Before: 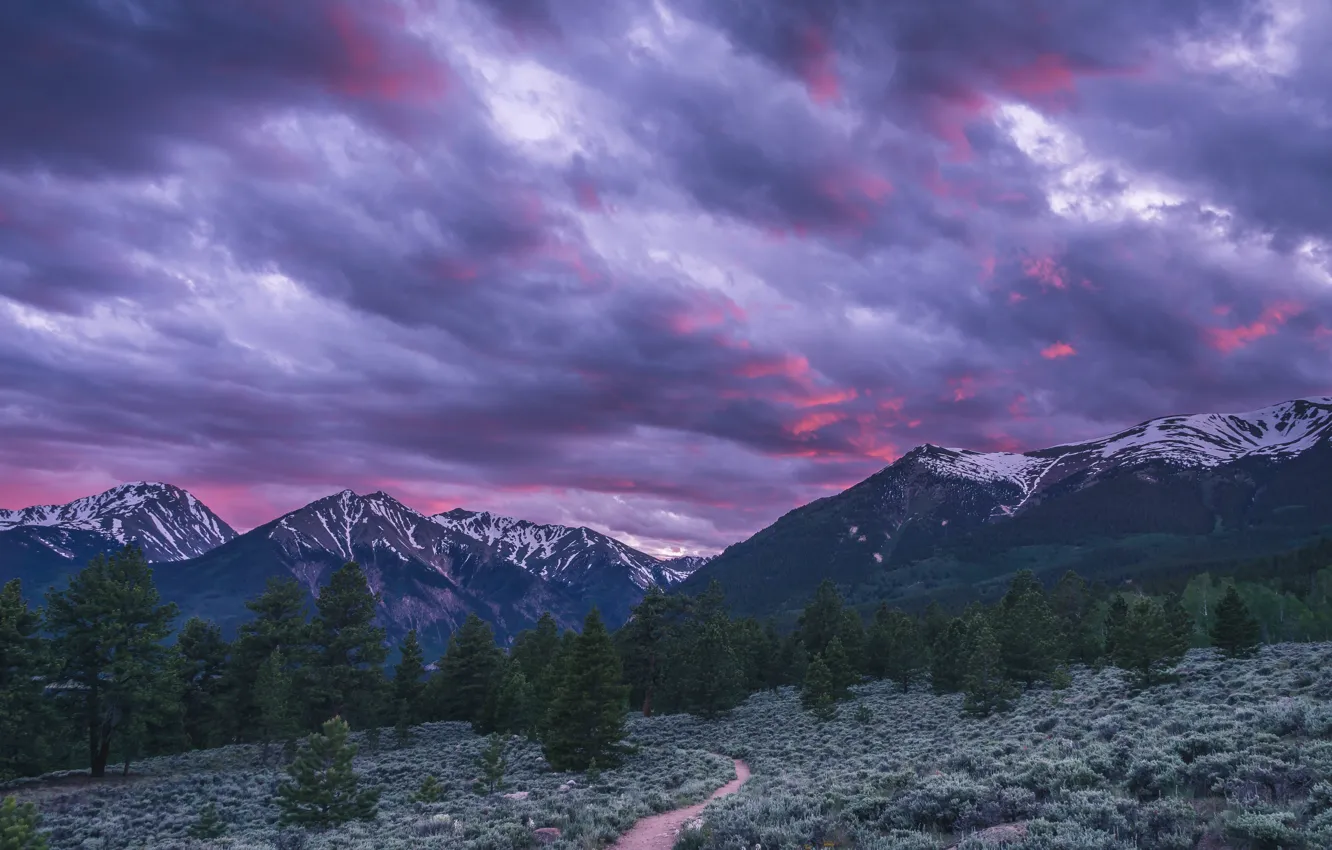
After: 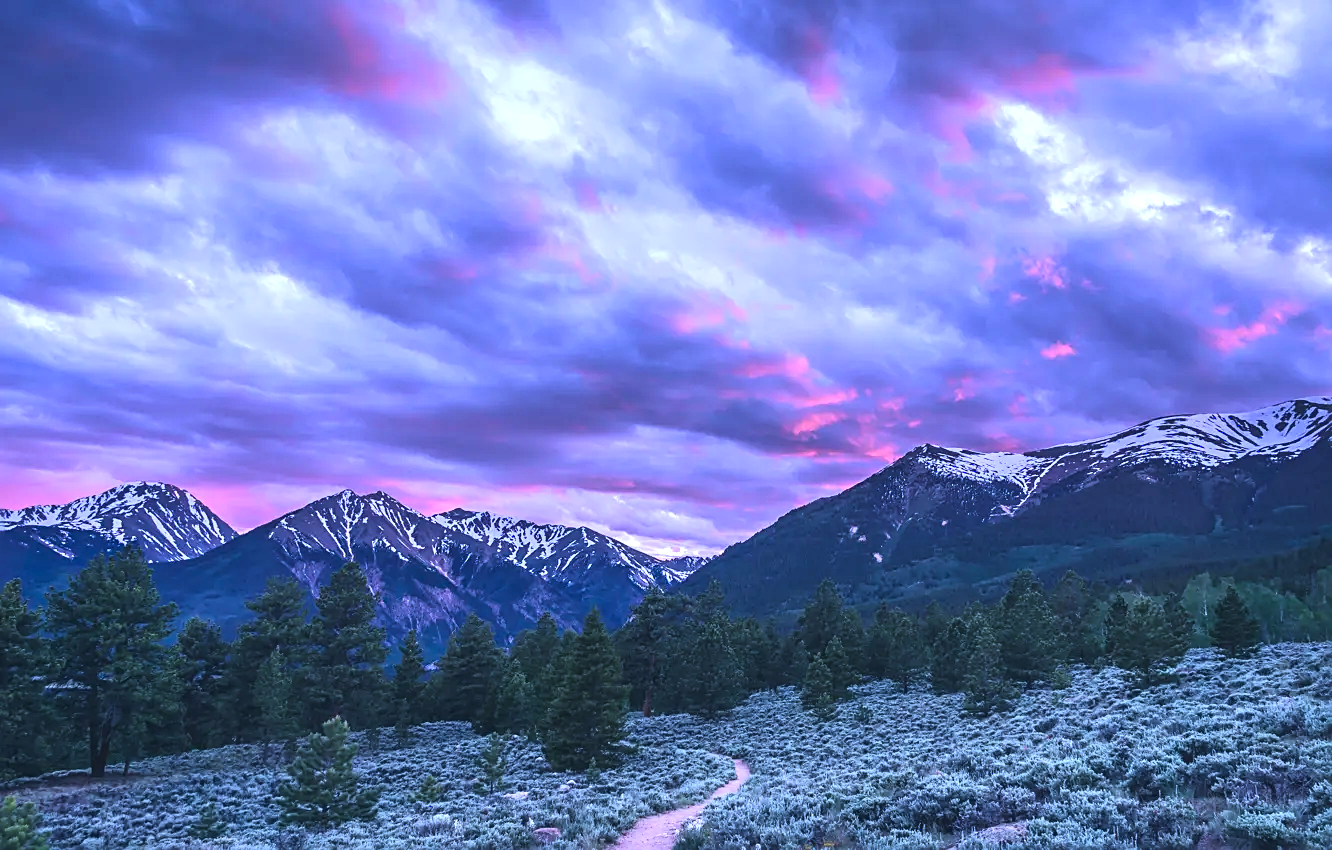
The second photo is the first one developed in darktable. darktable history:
exposure: black level correction 0, exposure 0.896 EV, compensate highlight preservation false
tone curve: curves: ch0 [(0, 0.047) (0.15, 0.127) (0.46, 0.466) (0.751, 0.788) (1, 0.961)]; ch1 [(0, 0) (0.43, 0.408) (0.476, 0.469) (0.505, 0.501) (0.553, 0.557) (0.592, 0.58) (0.631, 0.625) (1, 1)]; ch2 [(0, 0) (0.505, 0.495) (0.55, 0.557) (0.583, 0.573) (1, 1)], color space Lab, linked channels, preserve colors none
color calibration: illuminant custom, x 0.39, y 0.392, temperature 3867.97 K, clip negative RGB from gamut false
sharpen: on, module defaults
